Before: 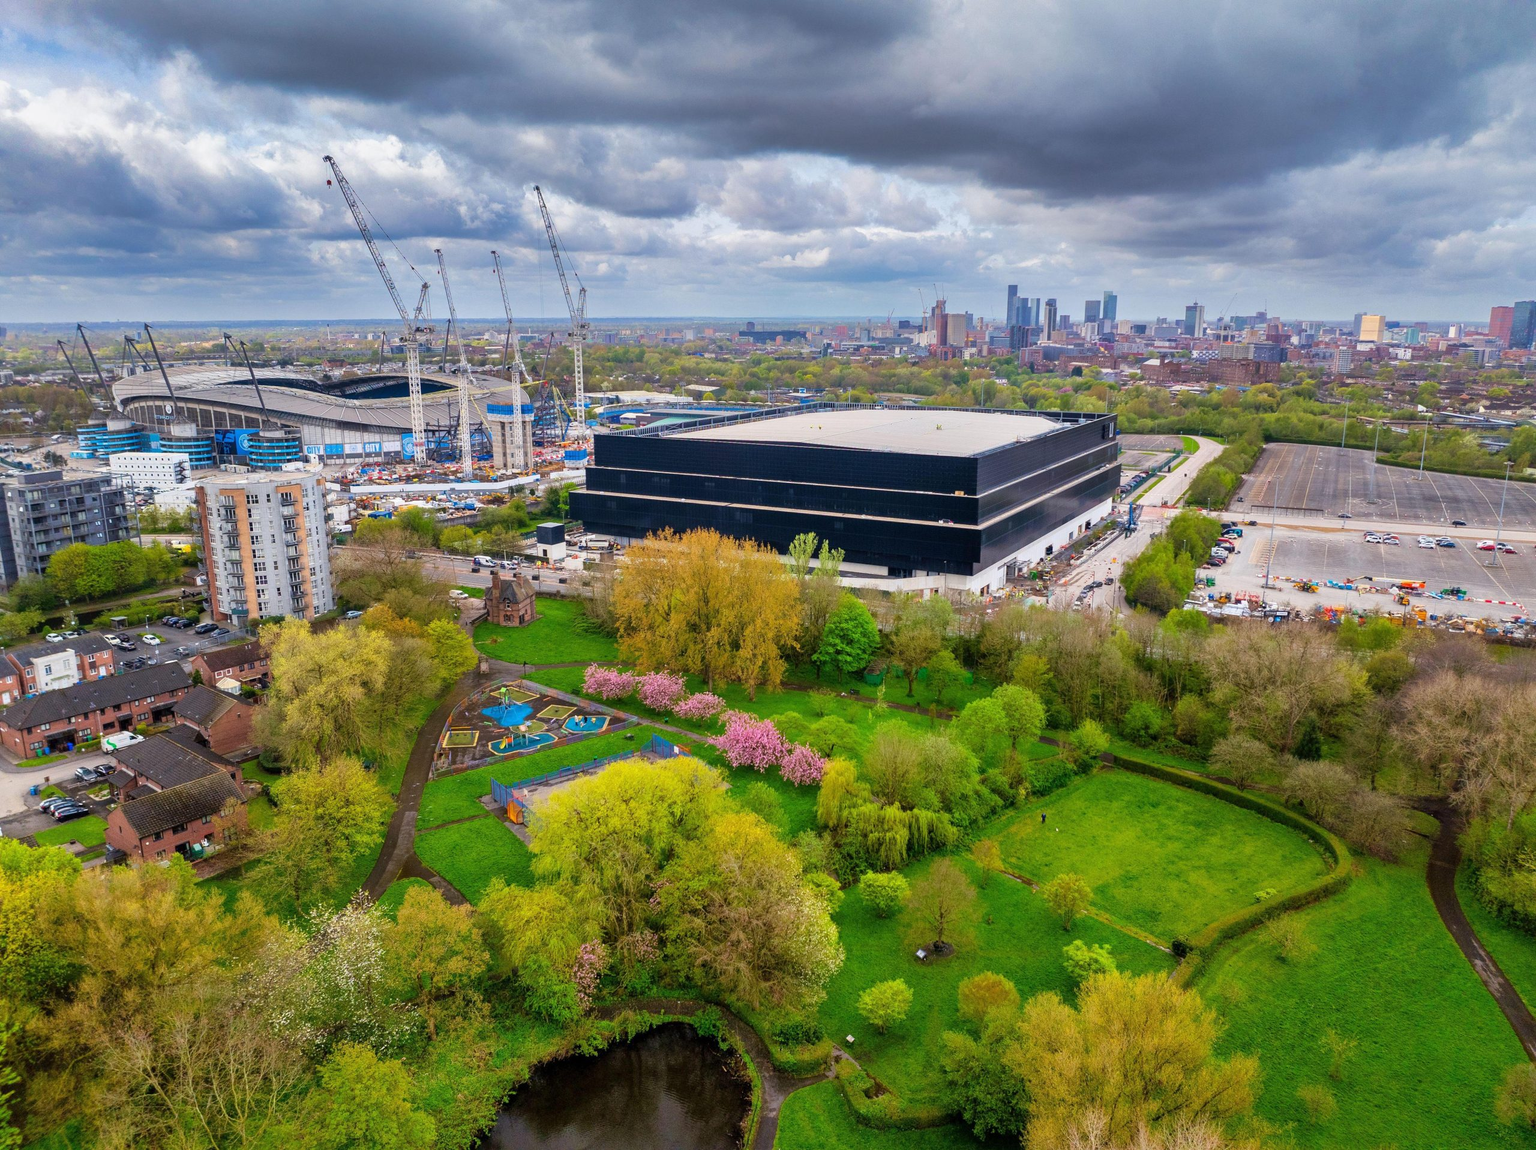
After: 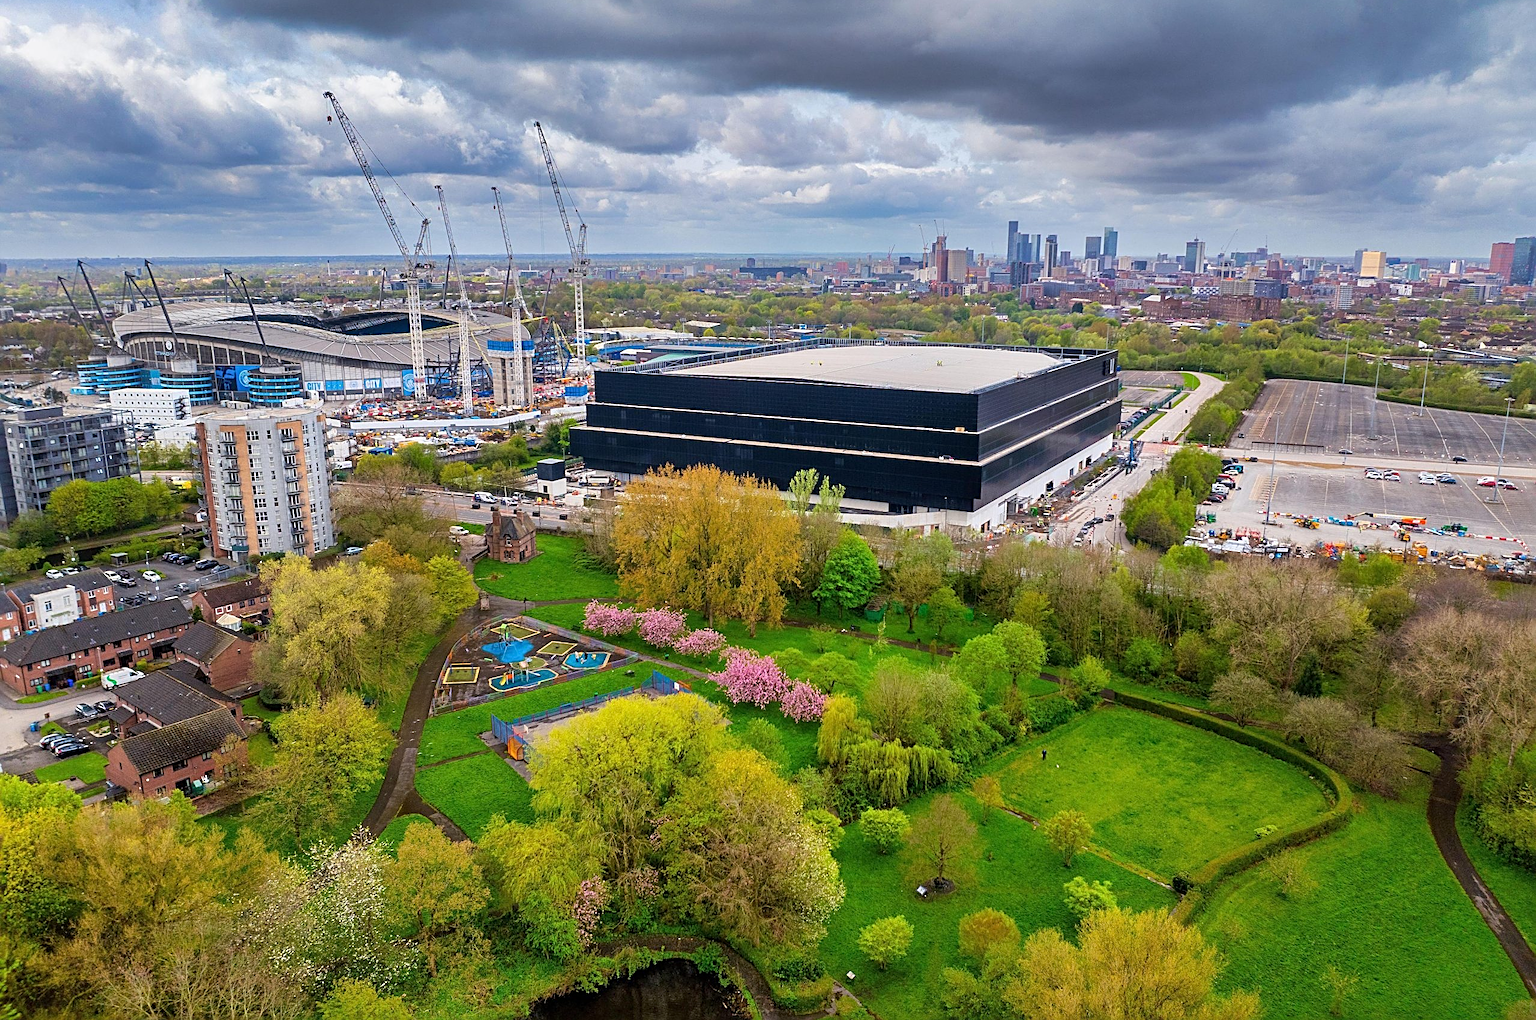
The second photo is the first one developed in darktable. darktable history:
crop and rotate: top 5.609%, bottom 5.609%
sharpen: radius 2.676, amount 0.669
